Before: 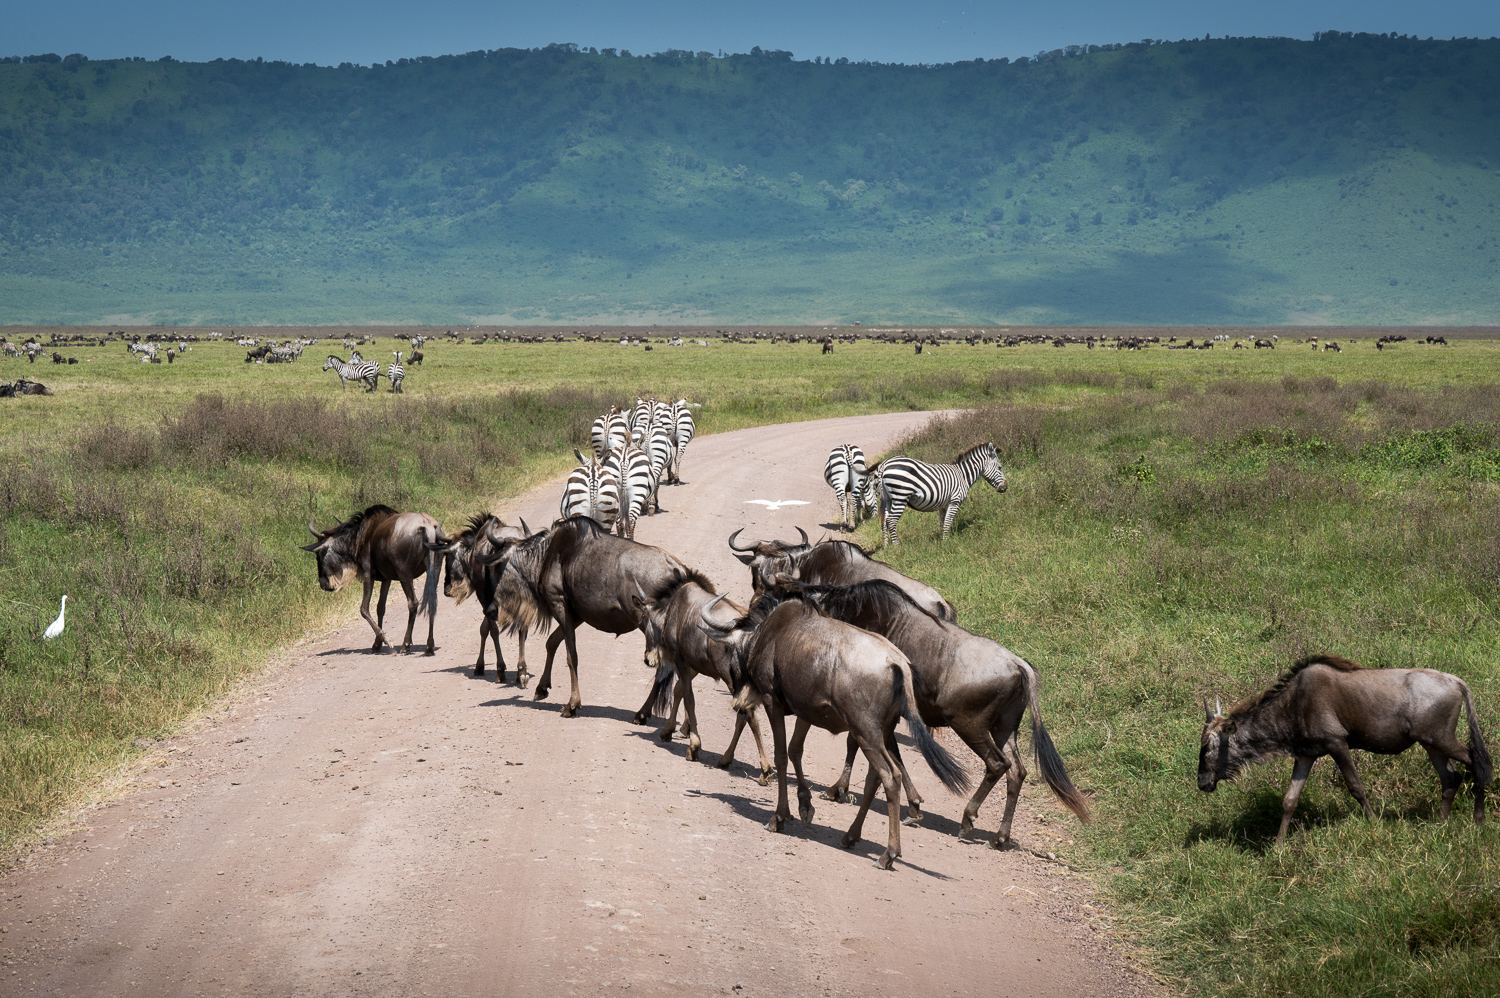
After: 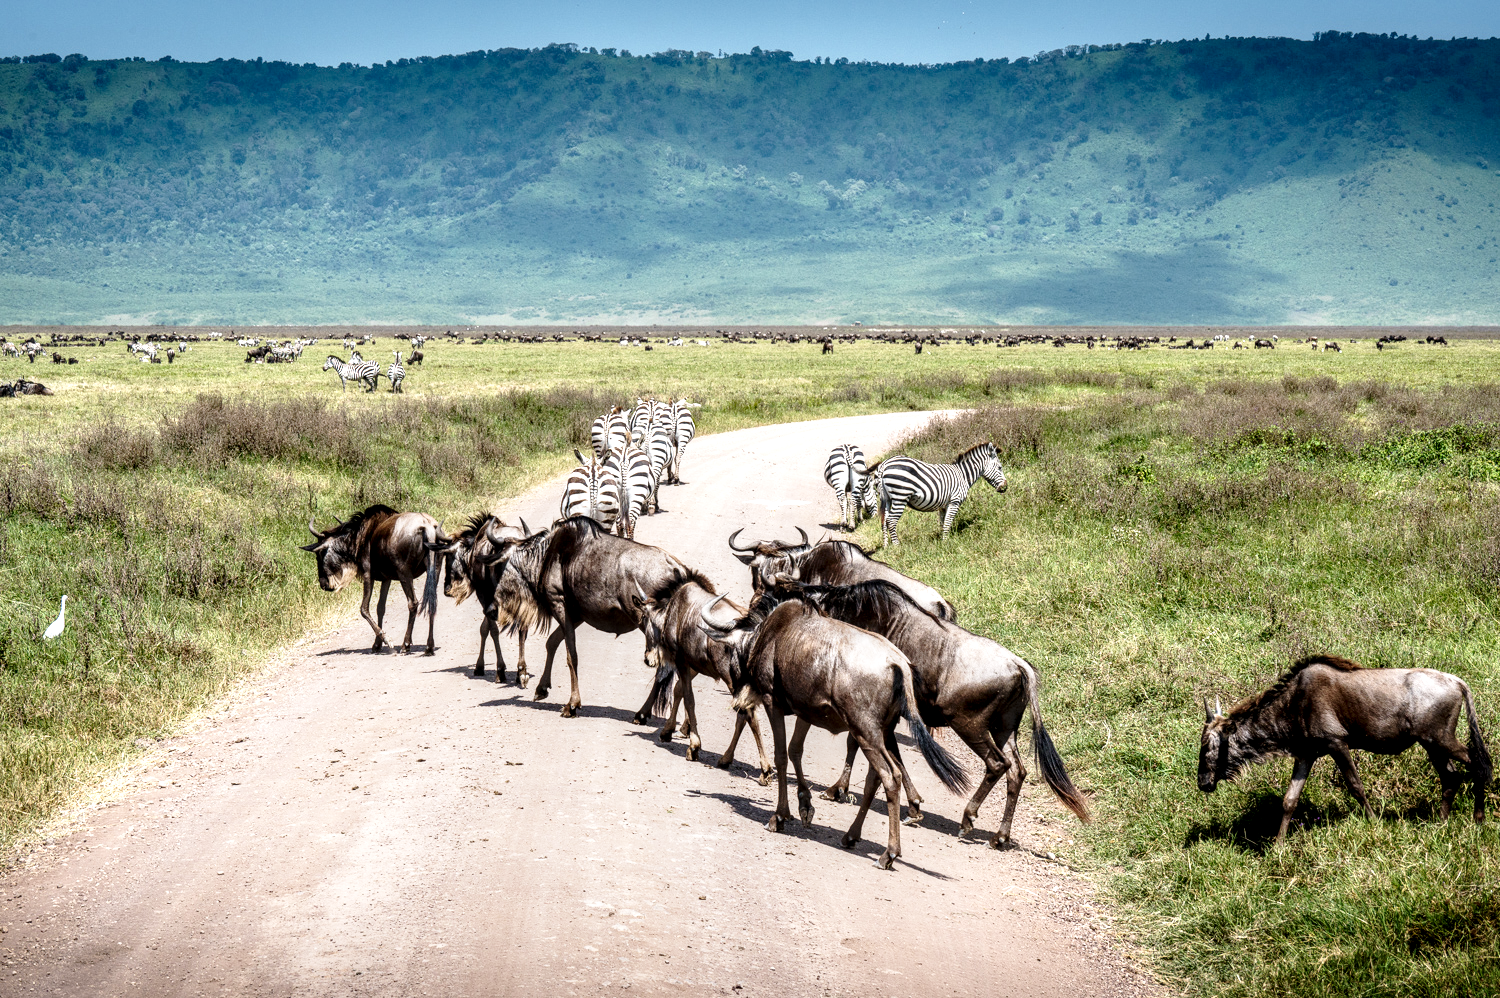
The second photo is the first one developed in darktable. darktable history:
local contrast: detail 160%
base curve: curves: ch0 [(0, 0) (0.028, 0.03) (0.121, 0.232) (0.46, 0.748) (0.859, 0.968) (1, 1)], preserve colors none
